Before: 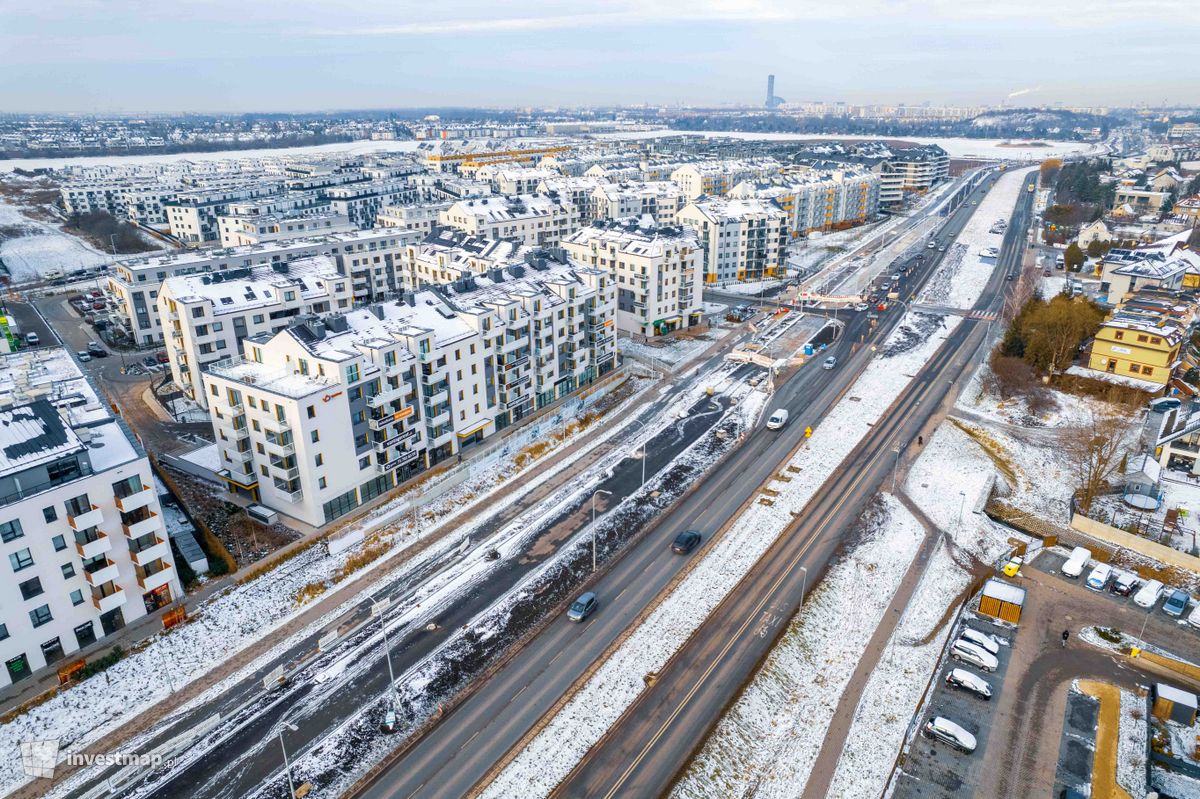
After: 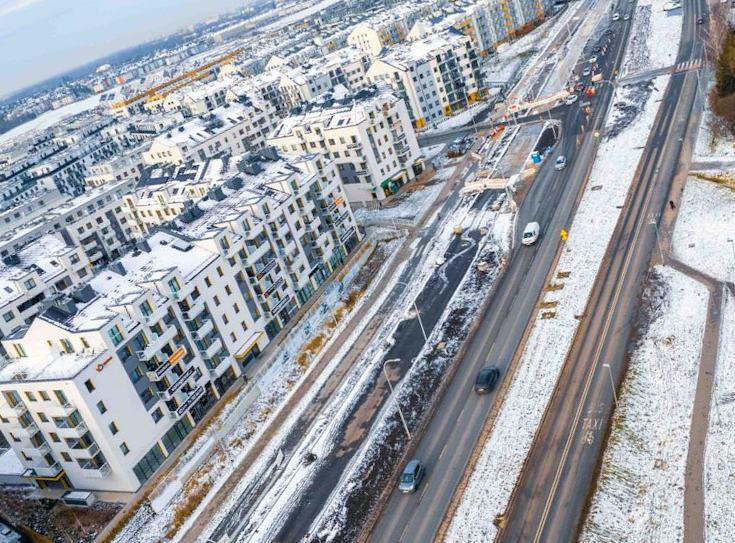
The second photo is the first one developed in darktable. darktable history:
crop and rotate: angle 19.95°, left 6.871%, right 4.149%, bottom 1.132%
